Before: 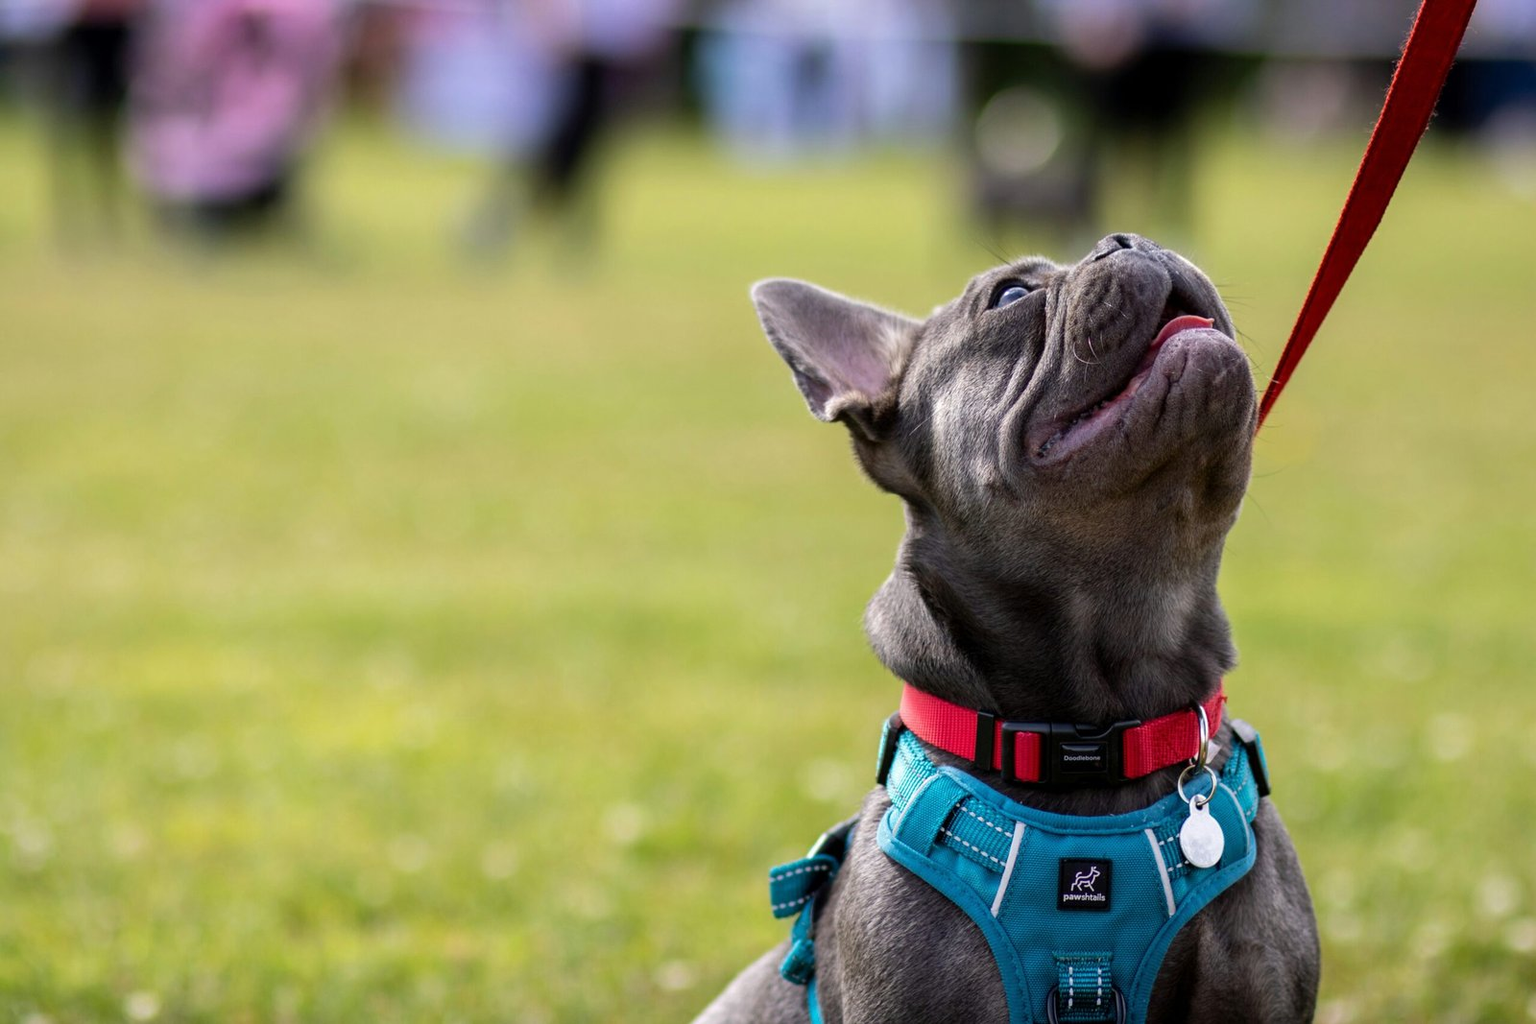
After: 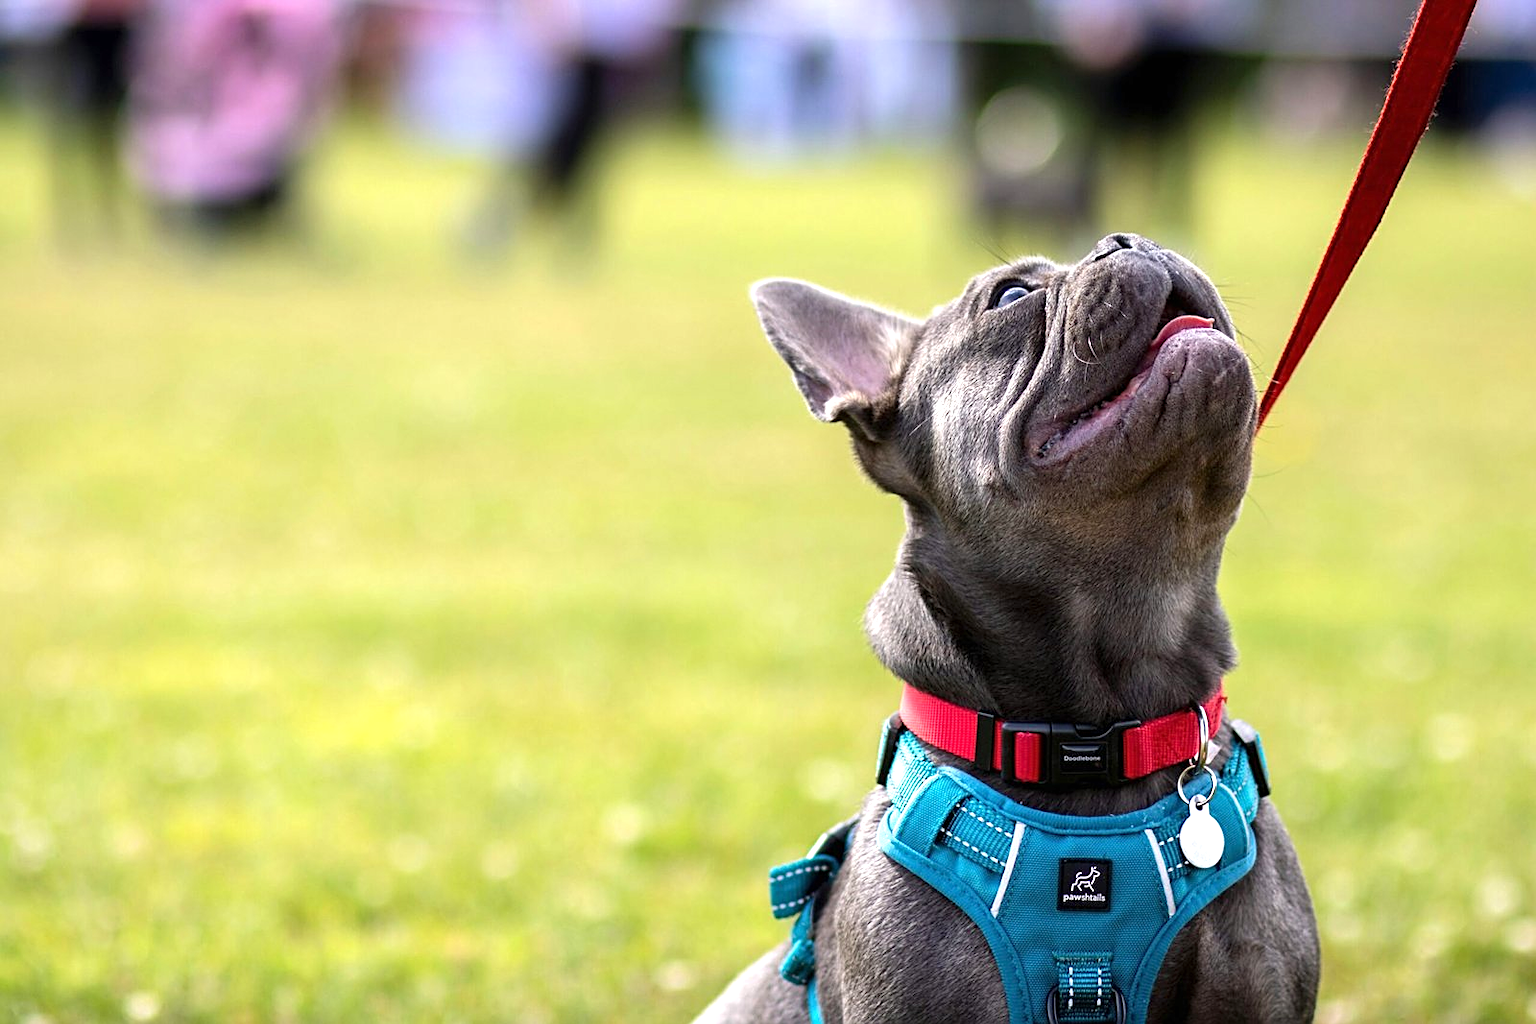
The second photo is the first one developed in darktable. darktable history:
exposure: black level correction 0, exposure 0.684 EV, compensate highlight preservation false
sharpen: on, module defaults
